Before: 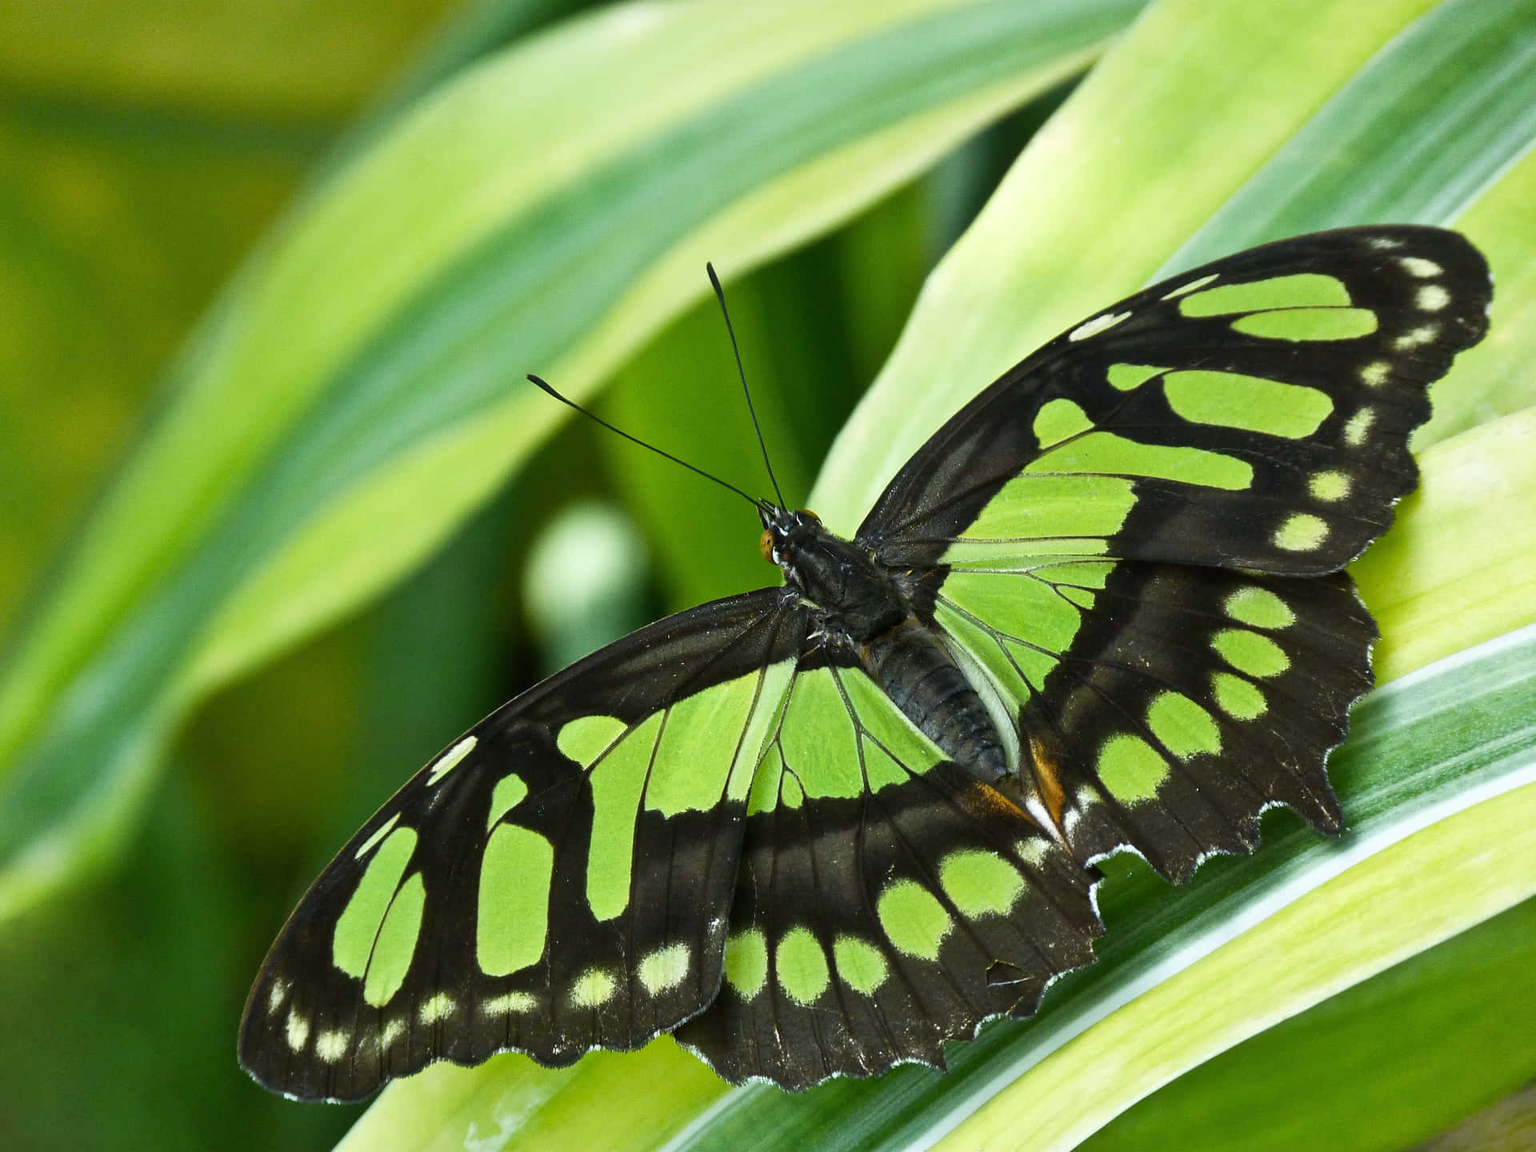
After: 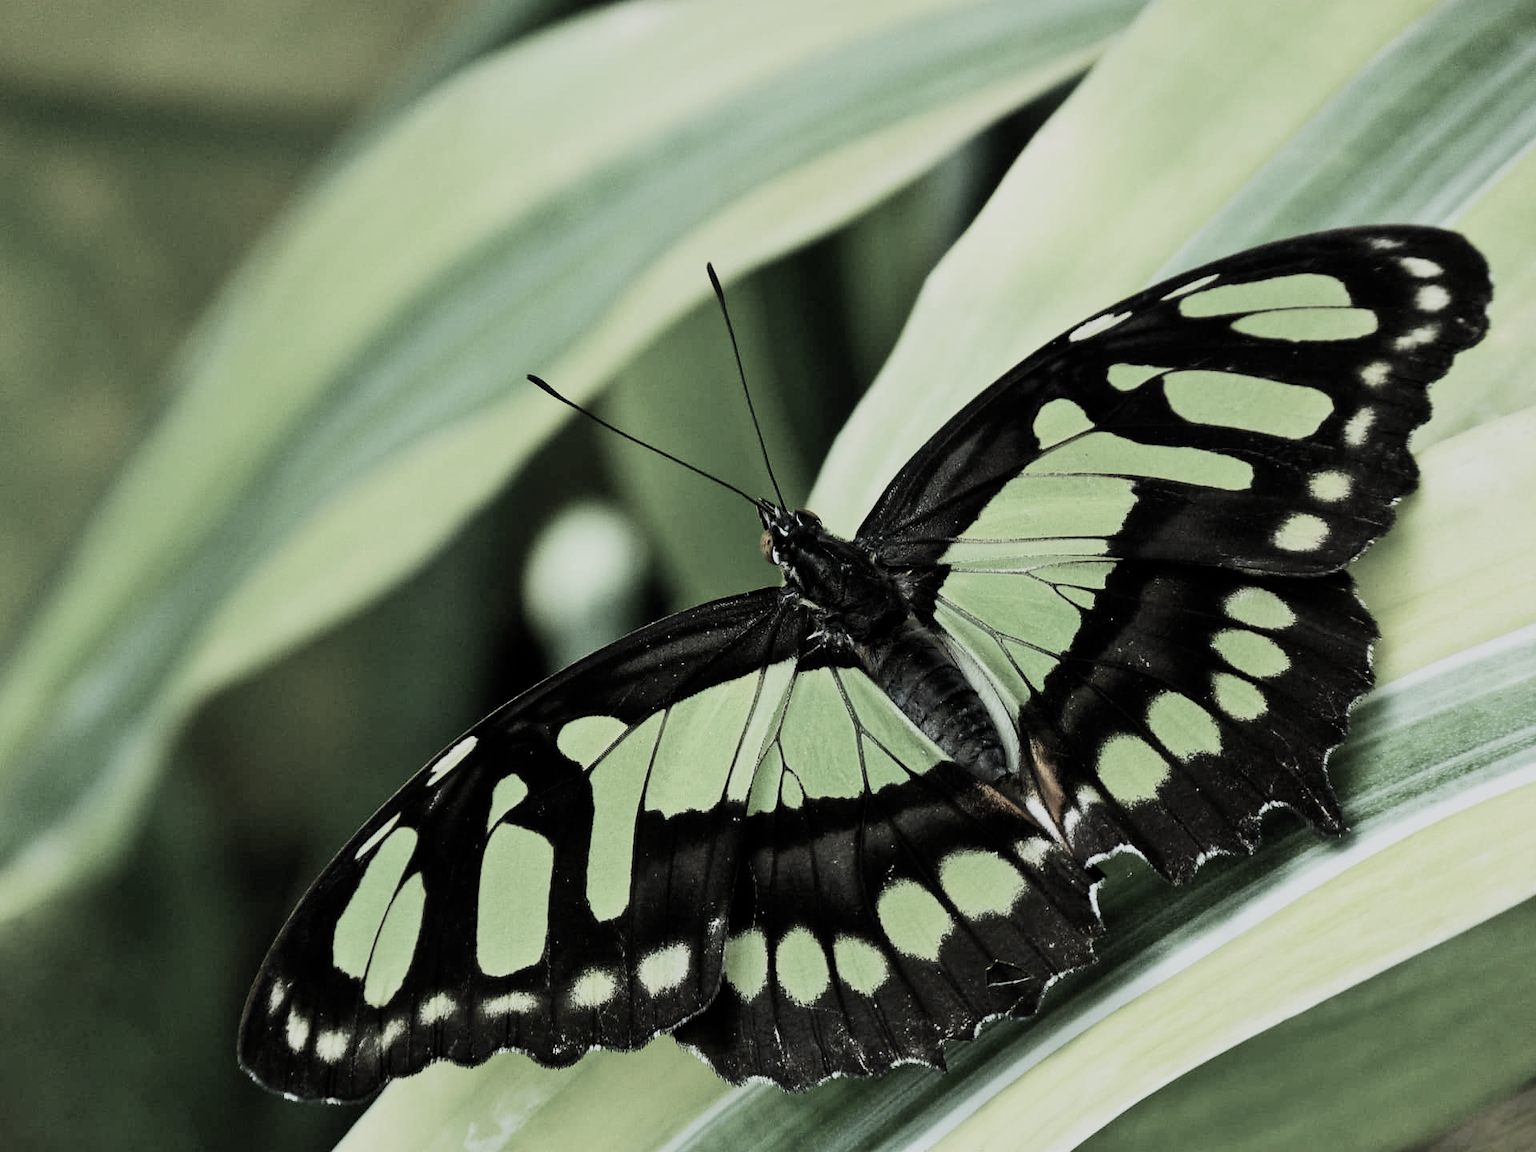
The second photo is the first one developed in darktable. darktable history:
filmic rgb: black relative exposure -5.12 EV, white relative exposure 3.99 EV, hardness 2.9, contrast 1.299, highlights saturation mix -30.08%, preserve chrominance RGB euclidean norm, color science v5 (2021), iterations of high-quality reconstruction 0, contrast in shadows safe, contrast in highlights safe
